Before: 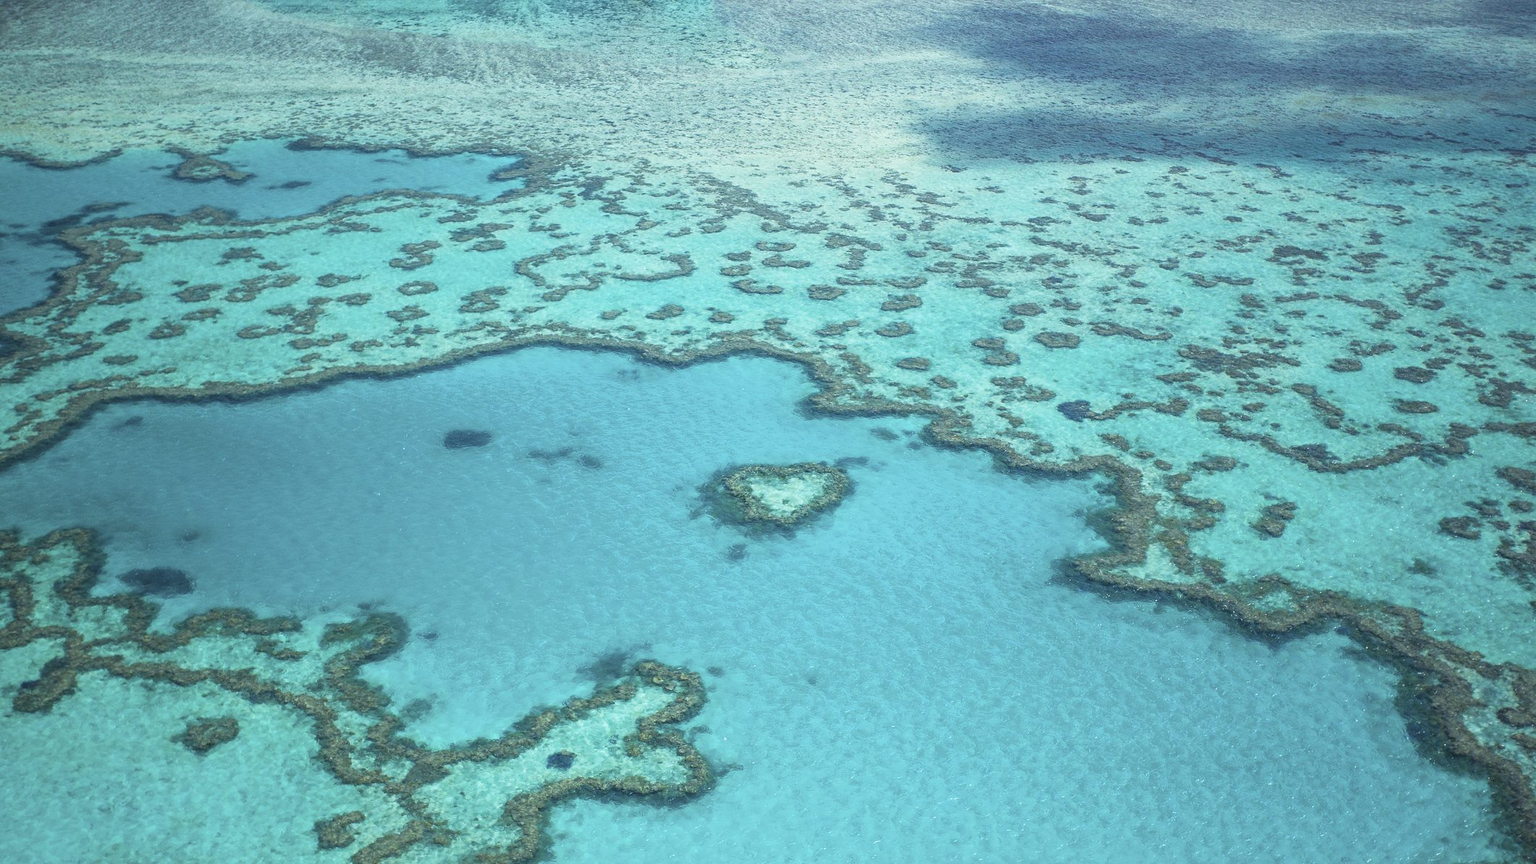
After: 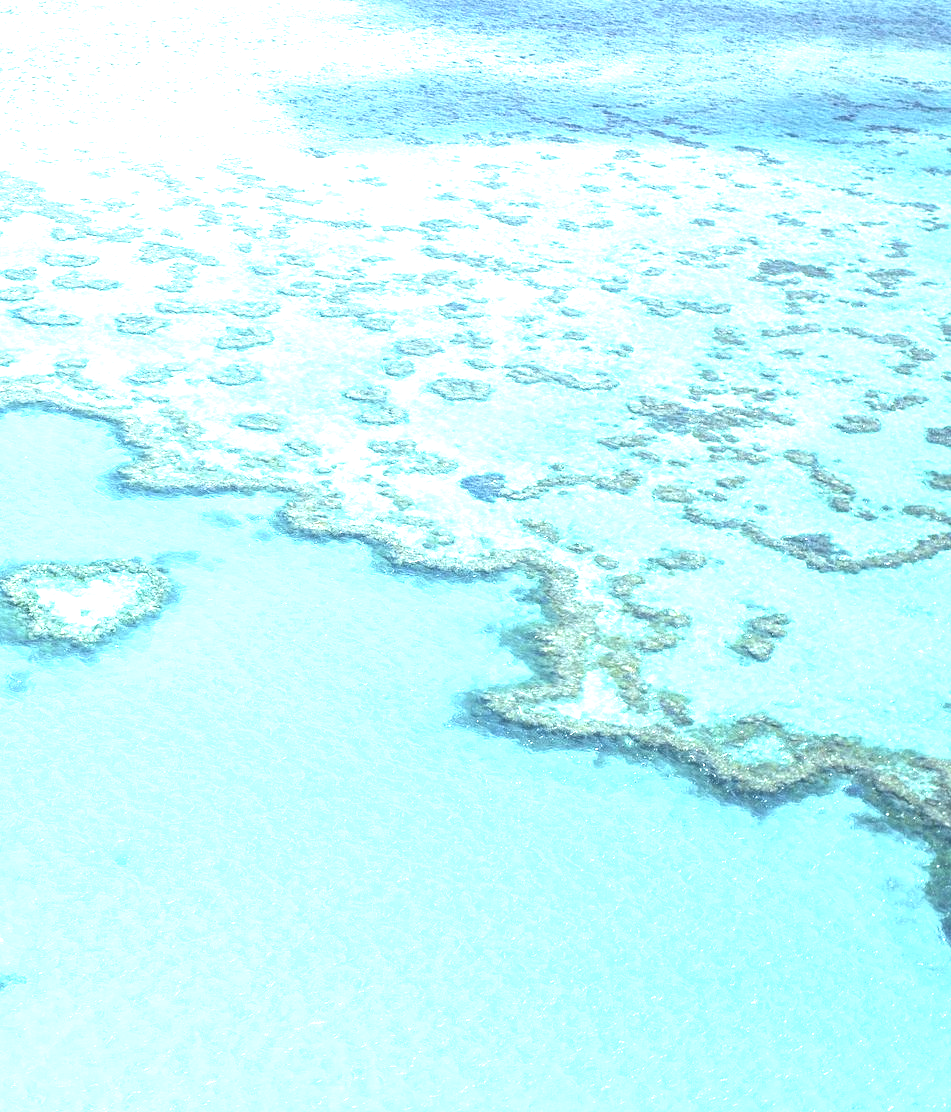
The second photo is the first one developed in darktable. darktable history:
exposure: black level correction 0, exposure 1.88 EV, compensate exposure bias true, compensate highlight preservation false
crop: left 47.169%, top 6.771%, right 7.988%
